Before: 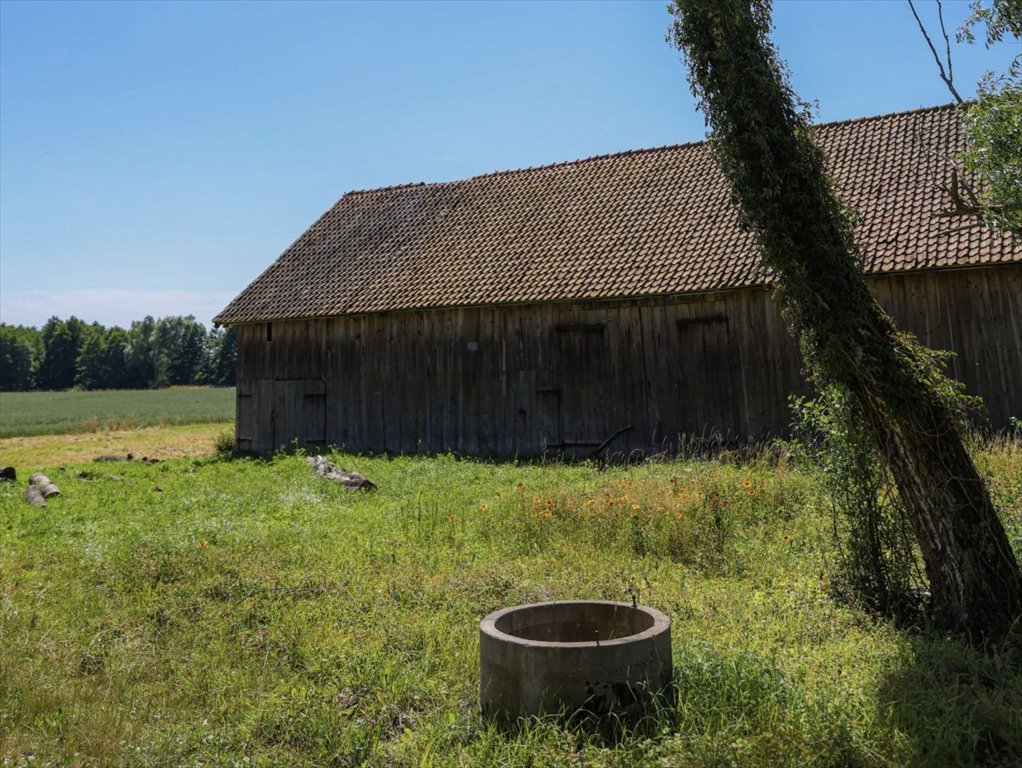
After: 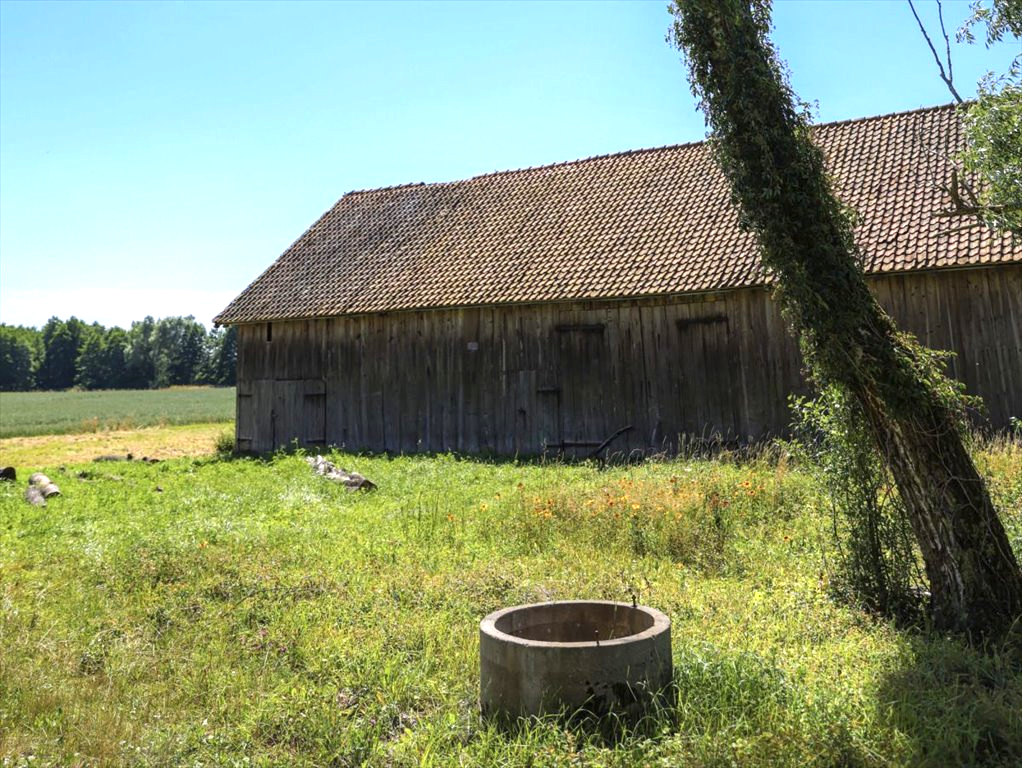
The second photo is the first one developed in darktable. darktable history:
exposure: black level correction 0, exposure 0.948 EV, compensate exposure bias true, compensate highlight preservation false
